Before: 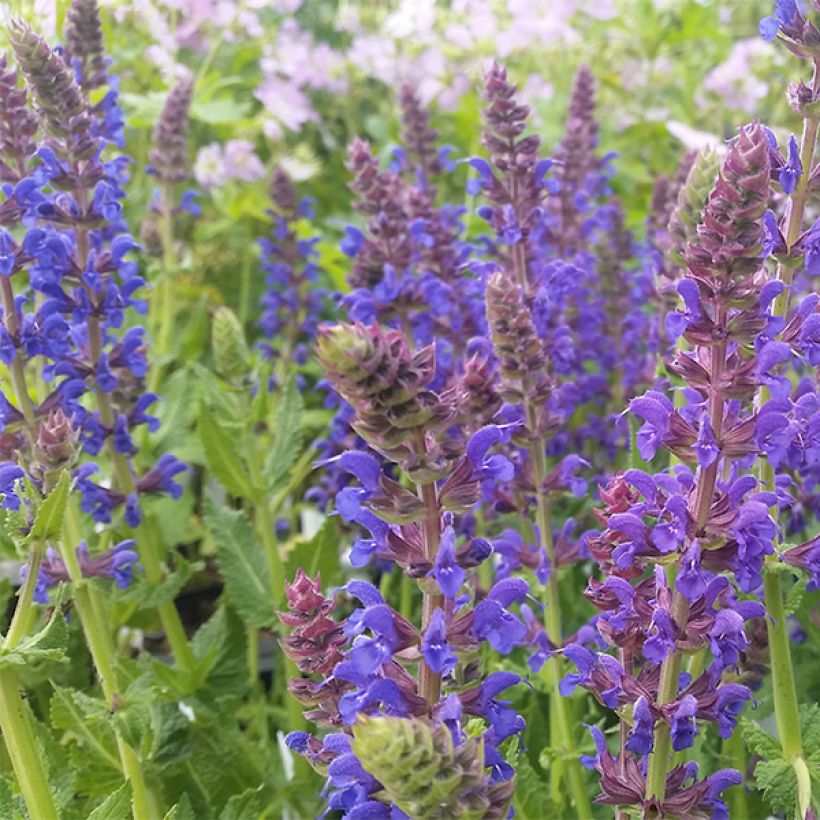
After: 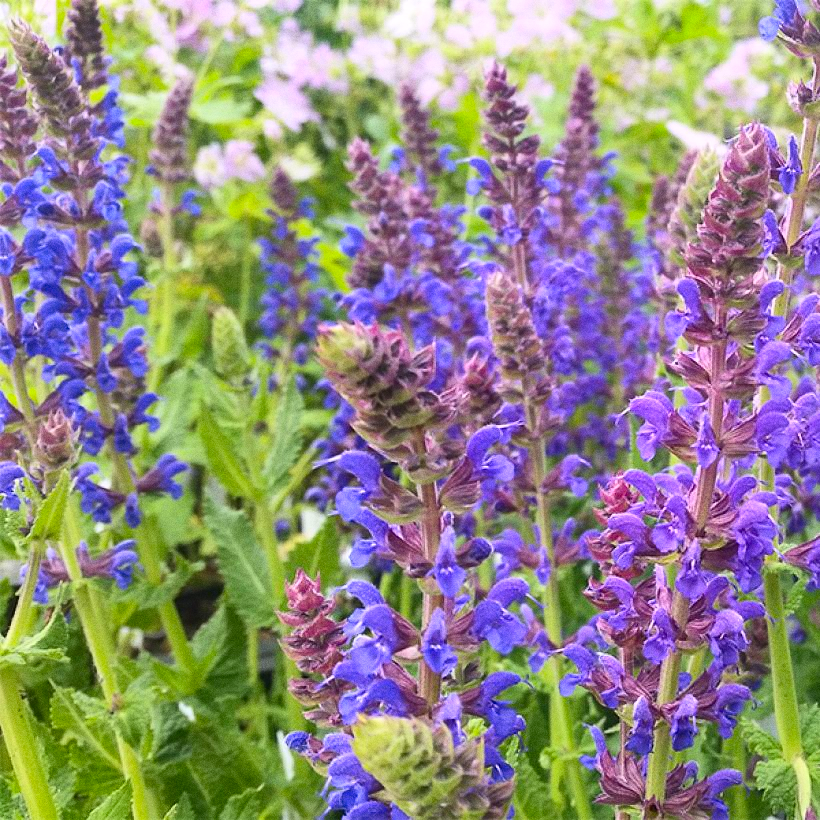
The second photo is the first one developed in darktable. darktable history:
shadows and highlights: white point adjustment 0.05, highlights color adjustment 55.9%, soften with gaussian
contrast brightness saturation: contrast 0.23, brightness 0.1, saturation 0.29
grain: coarseness 0.09 ISO
